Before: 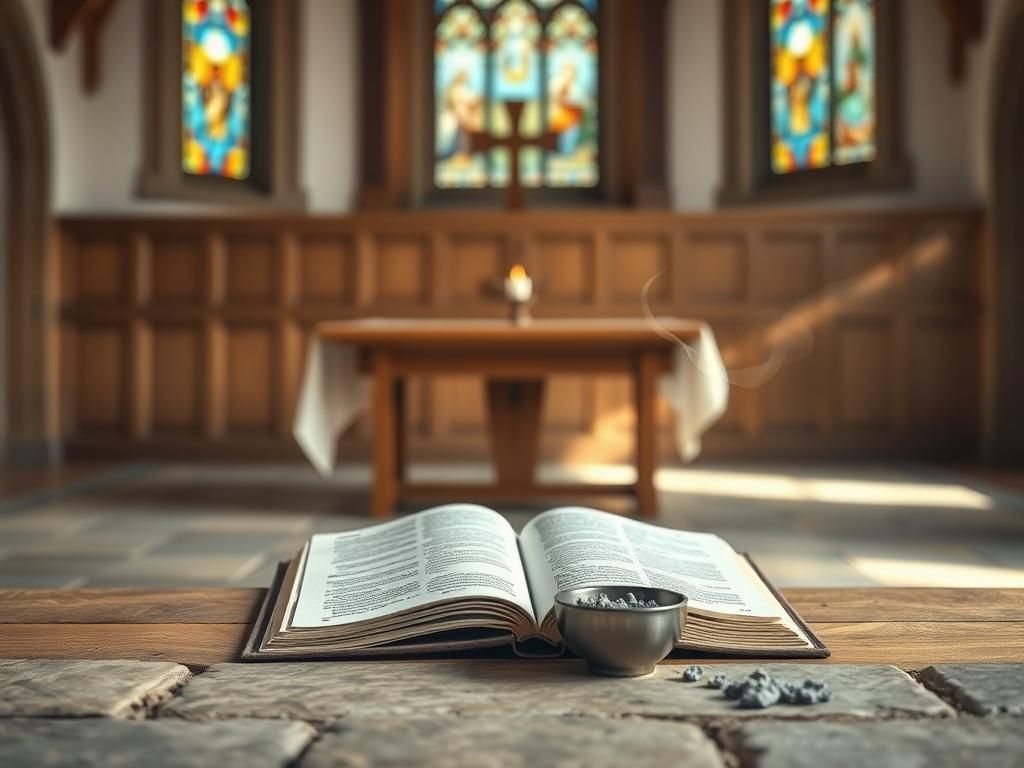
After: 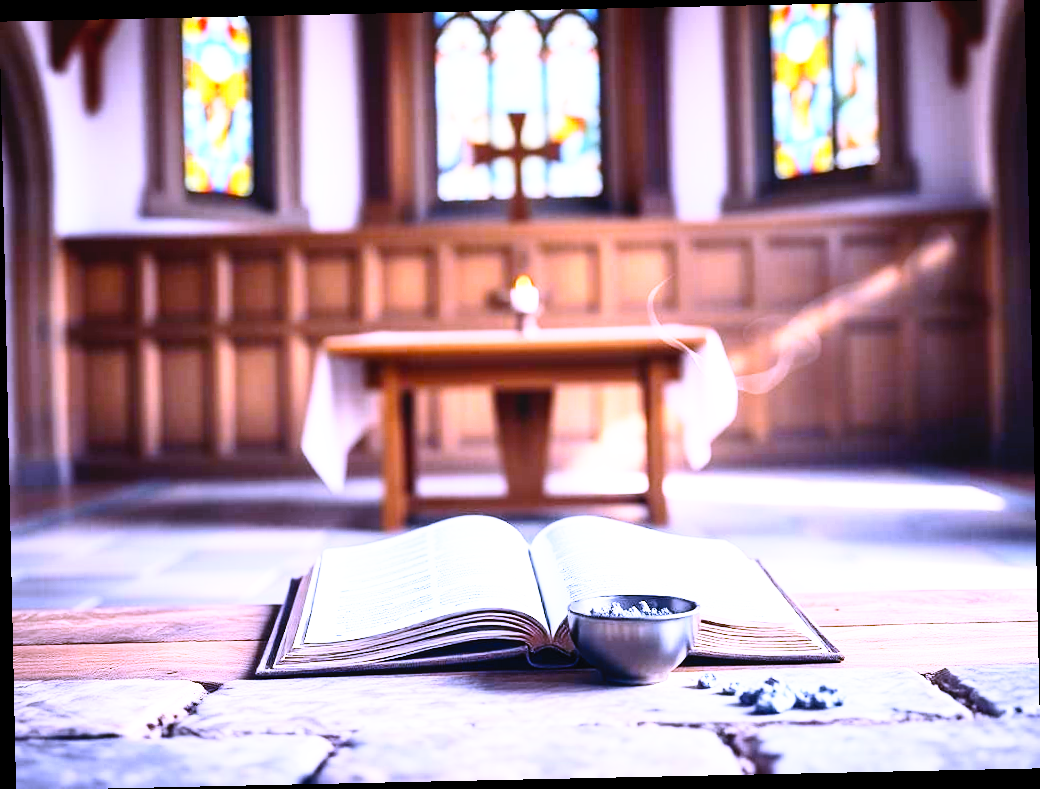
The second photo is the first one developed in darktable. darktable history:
base curve: curves: ch0 [(0, 0) (0.012, 0.01) (0.073, 0.168) (0.31, 0.711) (0.645, 0.957) (1, 1)], preserve colors none
tone equalizer: -8 EV -0.75 EV, -7 EV -0.7 EV, -6 EV -0.6 EV, -5 EV -0.4 EV, -3 EV 0.4 EV, -2 EV 0.6 EV, -1 EV 0.7 EV, +0 EV 0.75 EV, edges refinement/feathering 500, mask exposure compensation -1.57 EV, preserve details no
white balance: red 0.98, blue 1.61
rotate and perspective: rotation -1.24°, automatic cropping off
contrast brightness saturation: contrast 0.2, brightness 0.16, saturation 0.22
